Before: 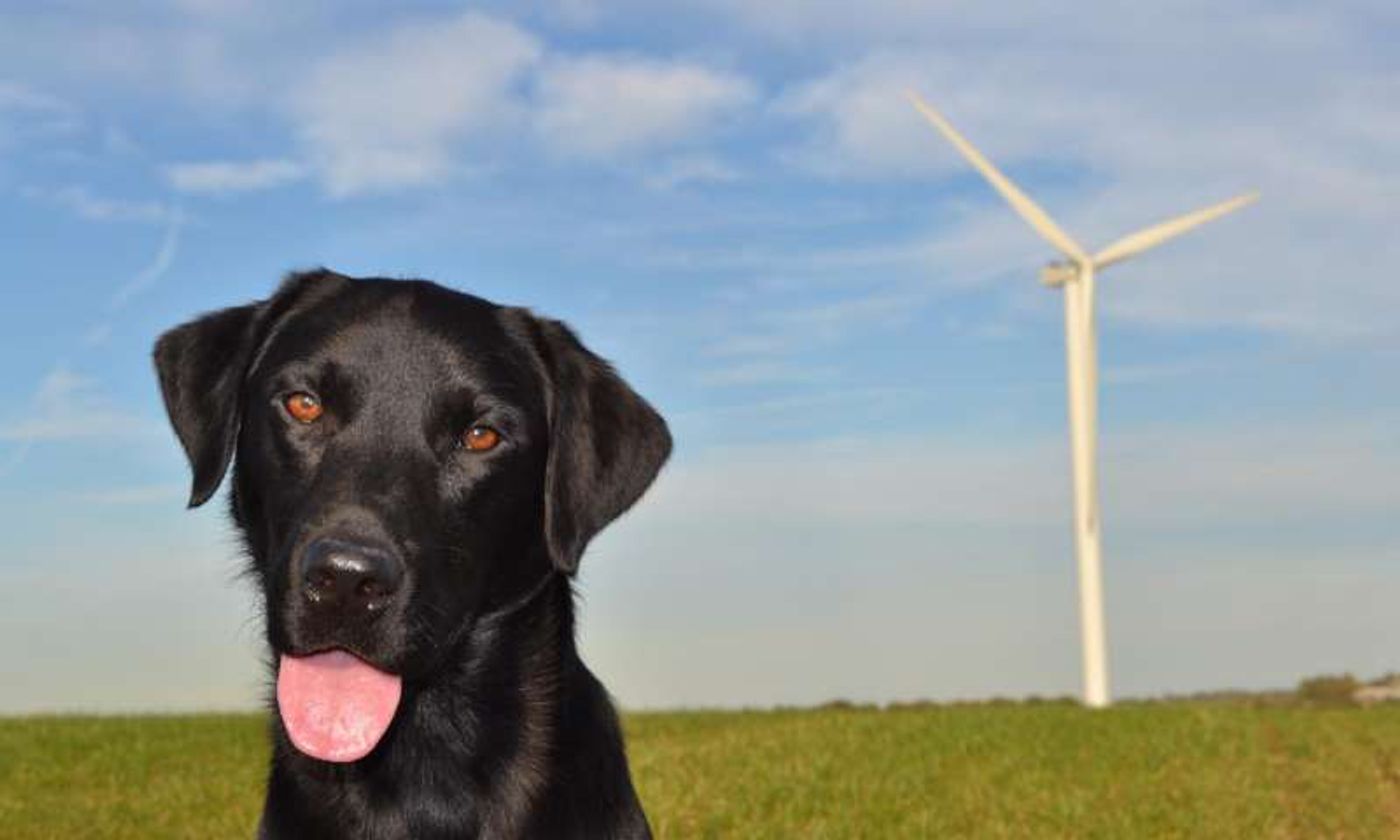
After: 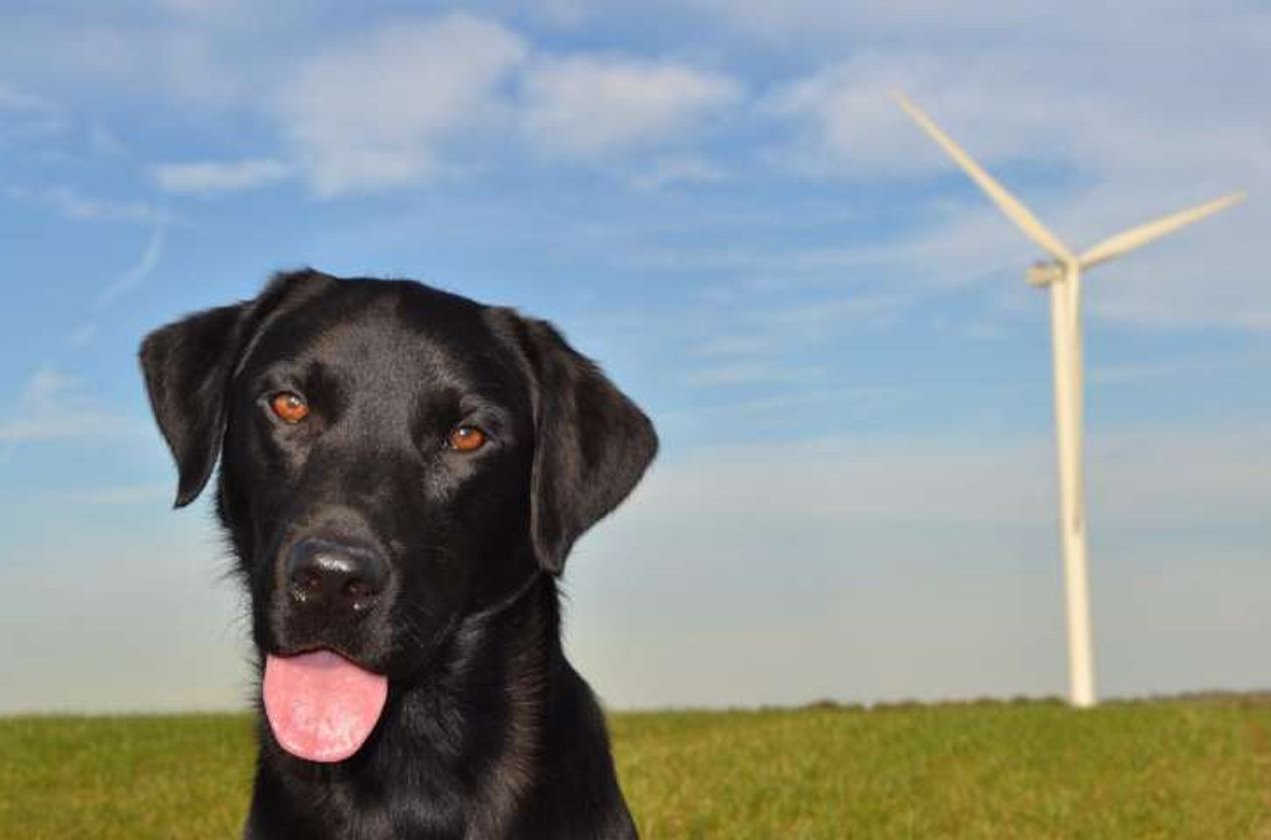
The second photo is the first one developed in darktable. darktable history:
crop and rotate: left 1.001%, right 8.152%
